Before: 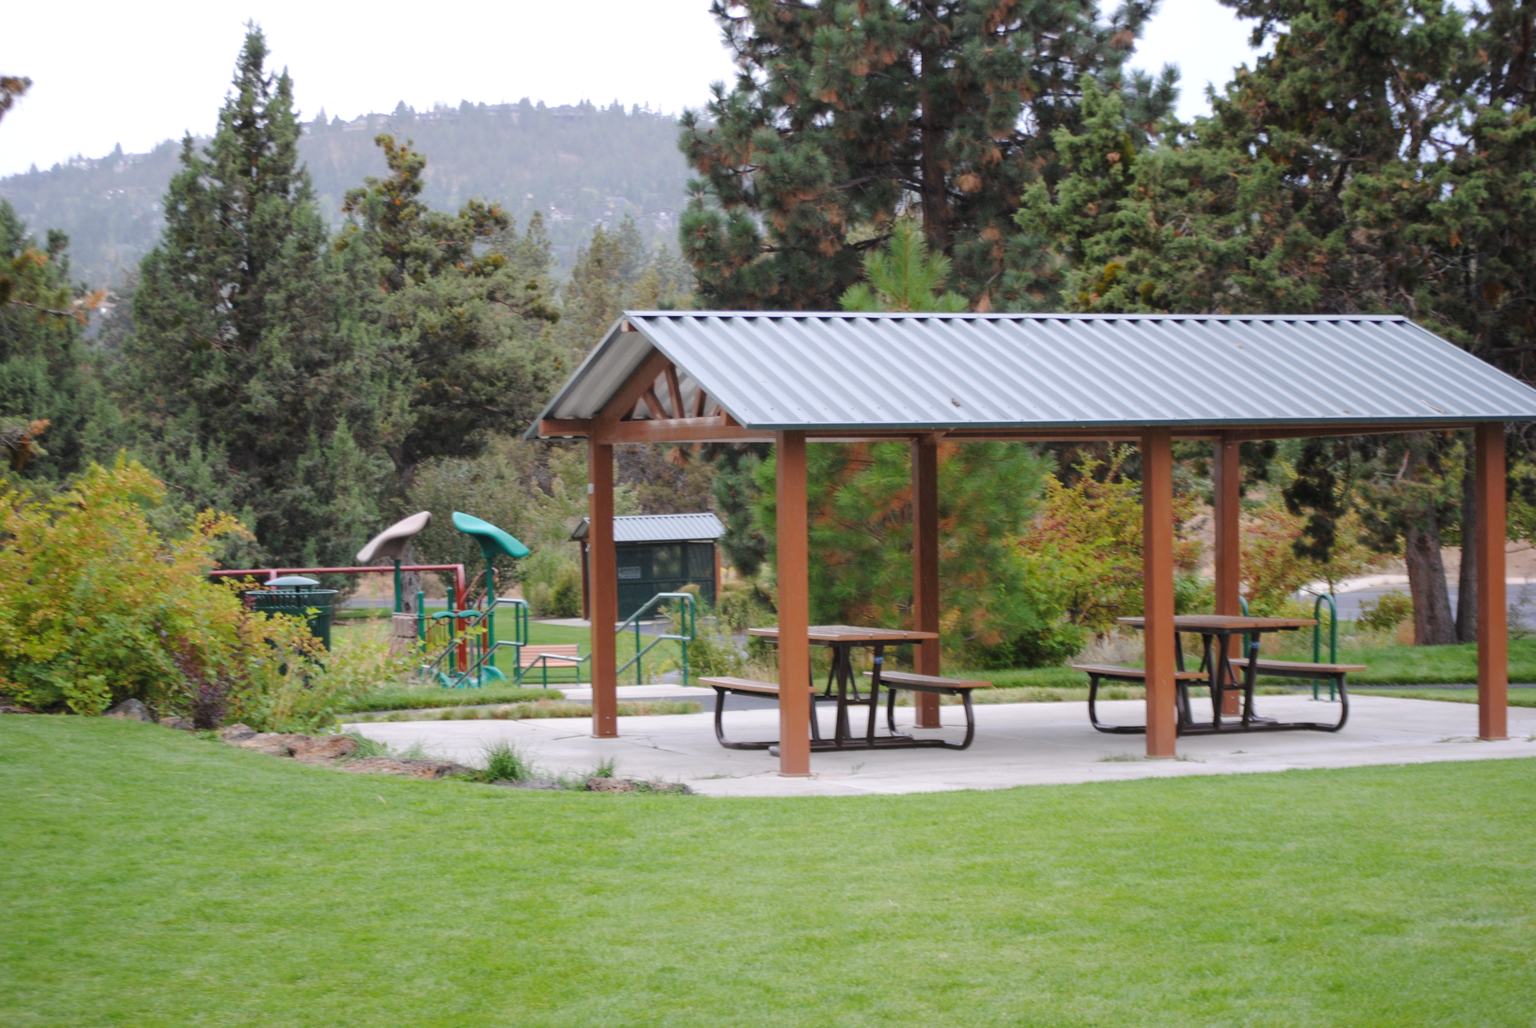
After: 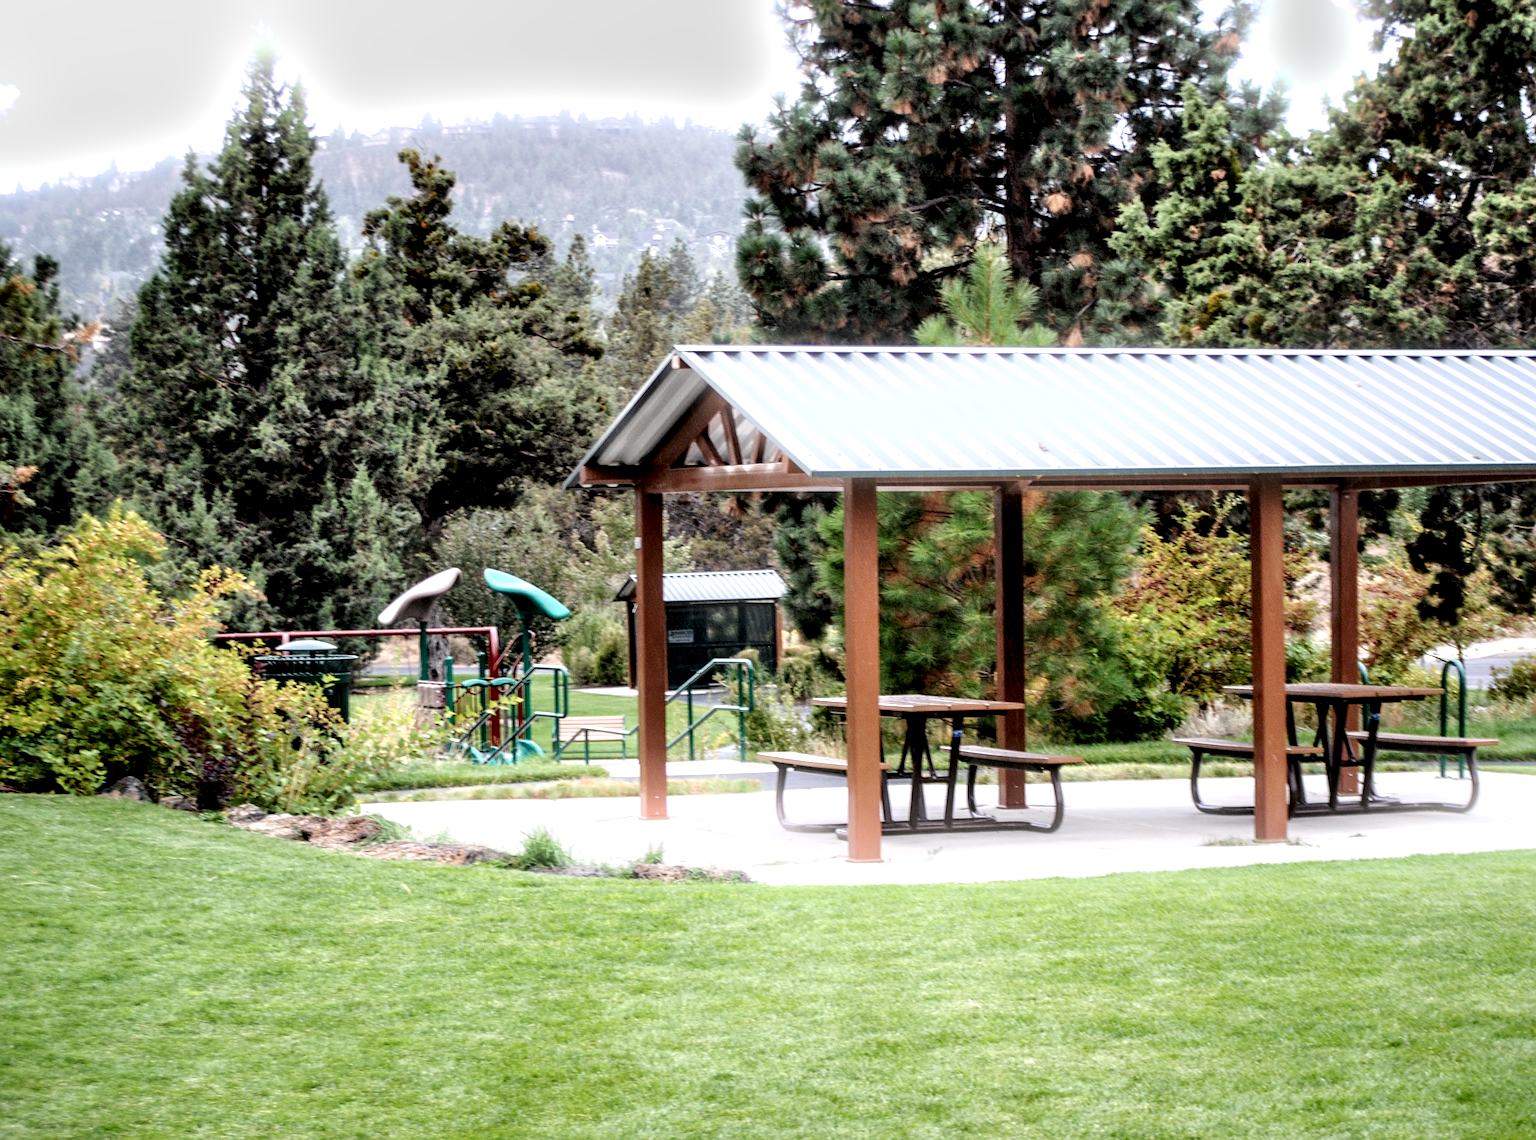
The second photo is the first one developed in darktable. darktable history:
shadows and highlights: radius 110.86, shadows 51.09, white point adjustment 9.16, highlights -4.17, highlights color adjustment 32.2%, soften with gaussian
local contrast: shadows 185%, detail 225%
sharpen: radius 2.167, amount 0.381, threshold 0
crop and rotate: left 1.088%, right 8.807%
bloom: size 15%, threshold 97%, strength 7%
